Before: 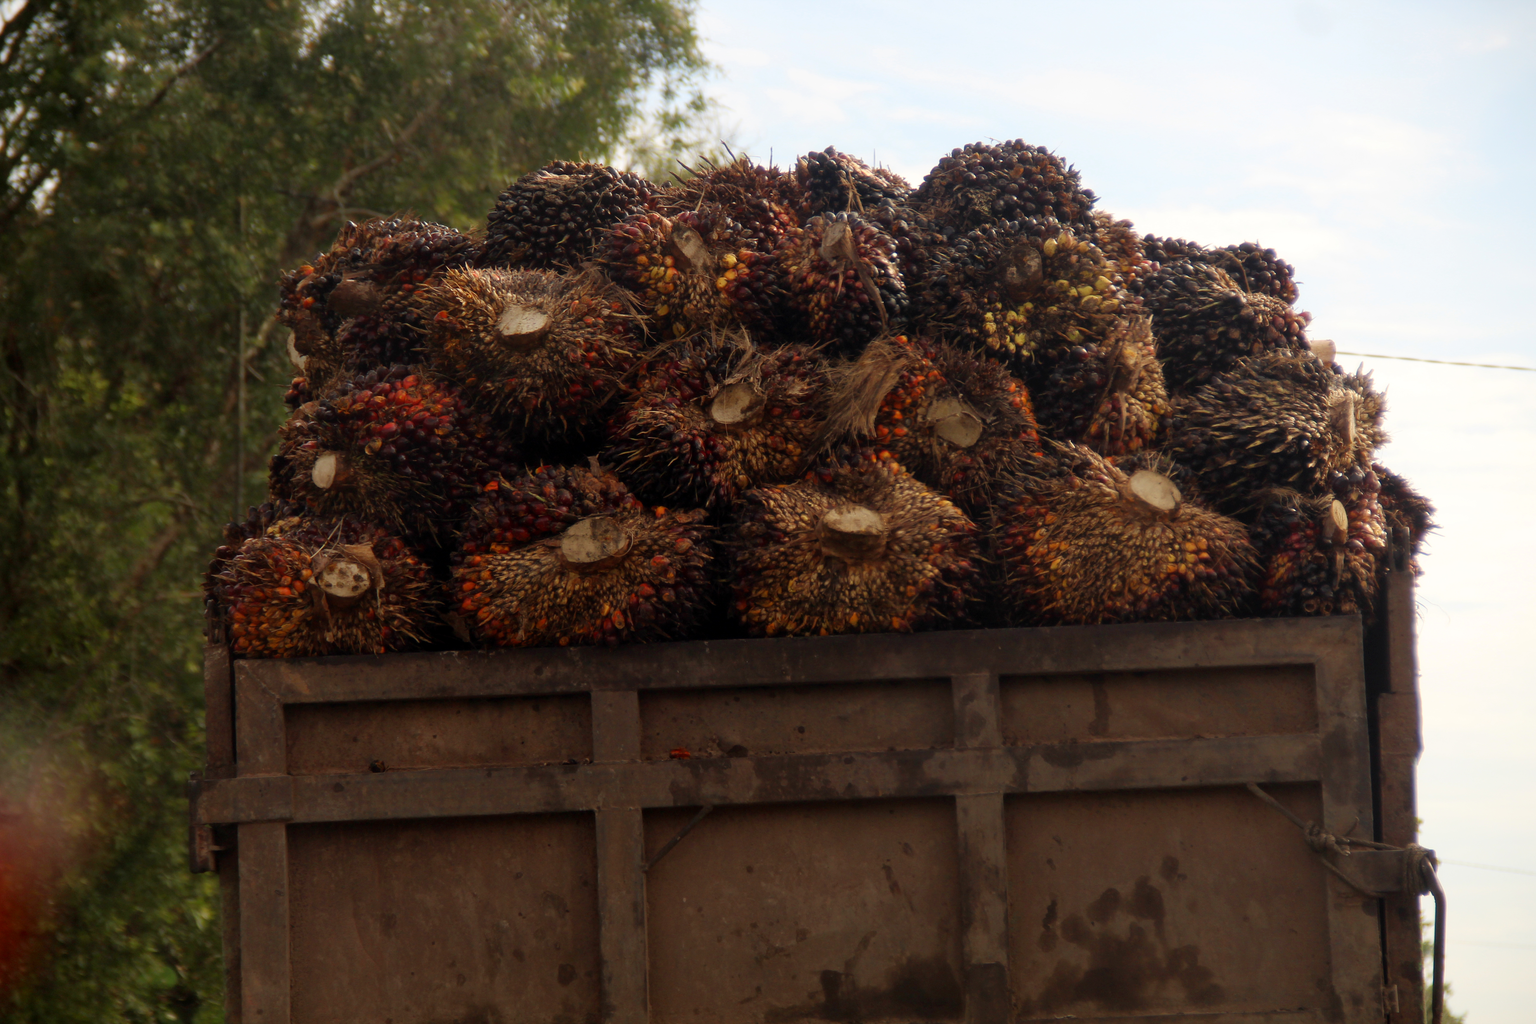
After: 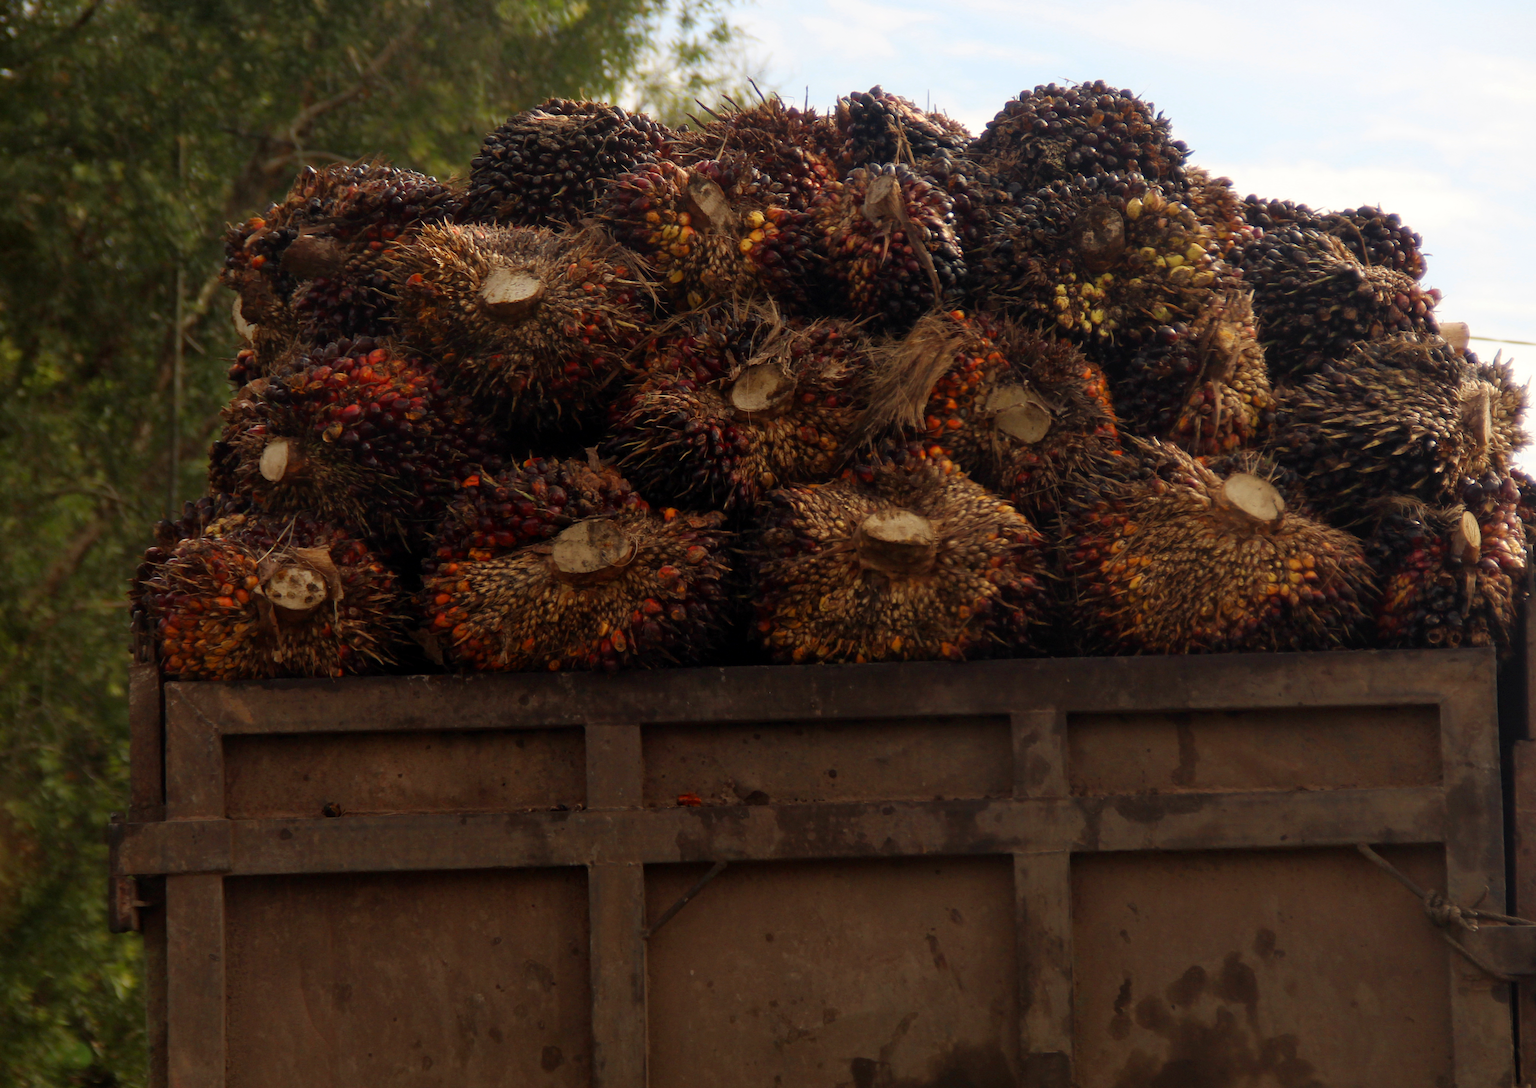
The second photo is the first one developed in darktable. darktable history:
haze removal: compatibility mode true, adaptive false
rotate and perspective: rotation 0.8°, automatic cropping off
crop: left 6.446%, top 8.188%, right 9.538%, bottom 3.548%
